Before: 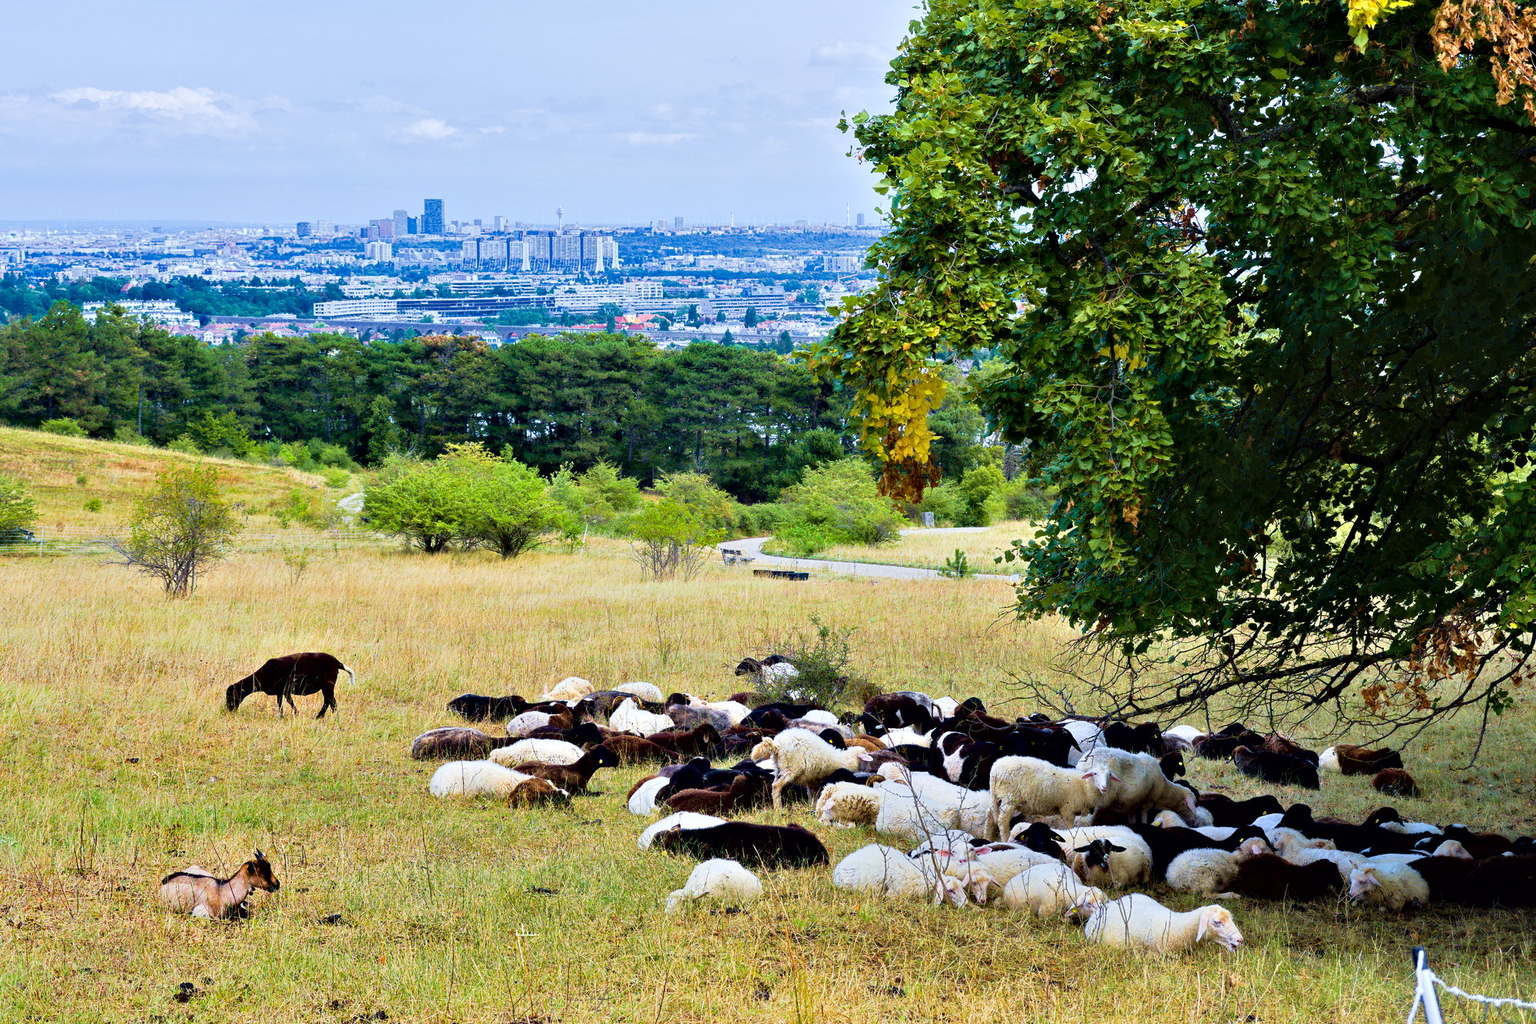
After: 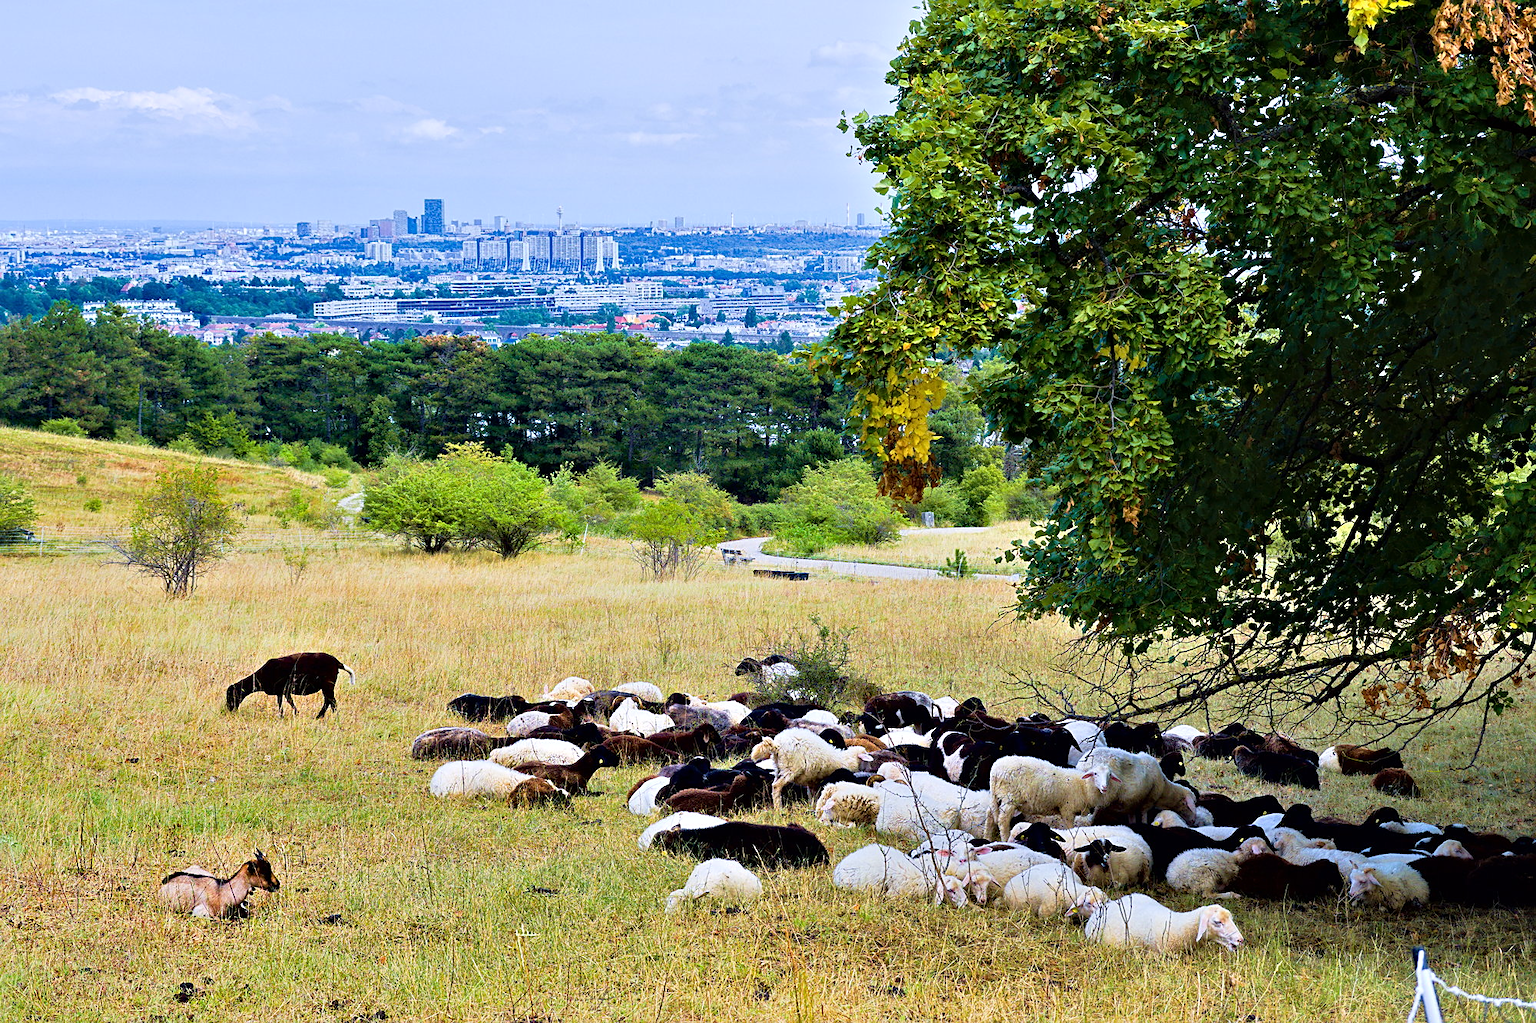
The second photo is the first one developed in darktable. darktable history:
sharpen: radius 1.864, amount 0.398, threshold 1.271
white balance: red 1.009, blue 1.027
